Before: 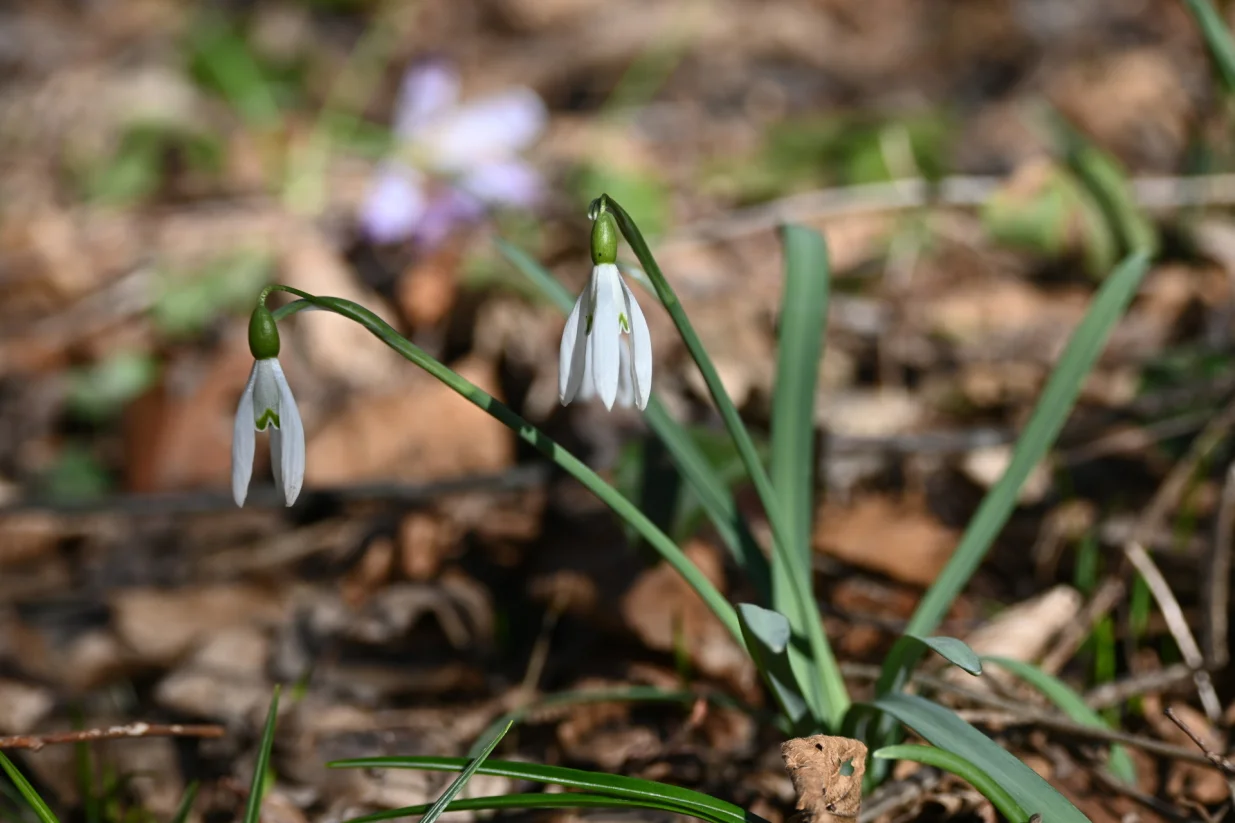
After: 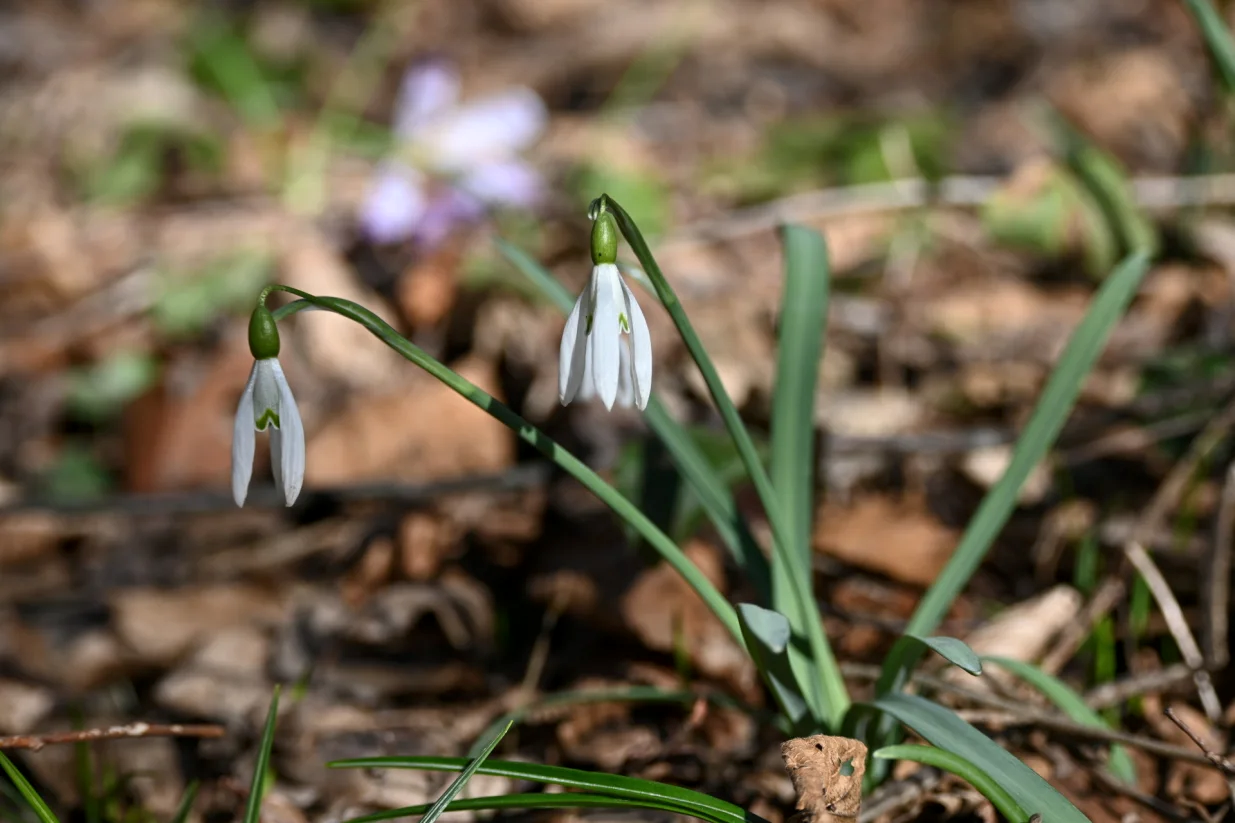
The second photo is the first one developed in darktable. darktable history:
white balance: emerald 1
local contrast: highlights 100%, shadows 100%, detail 120%, midtone range 0.2
